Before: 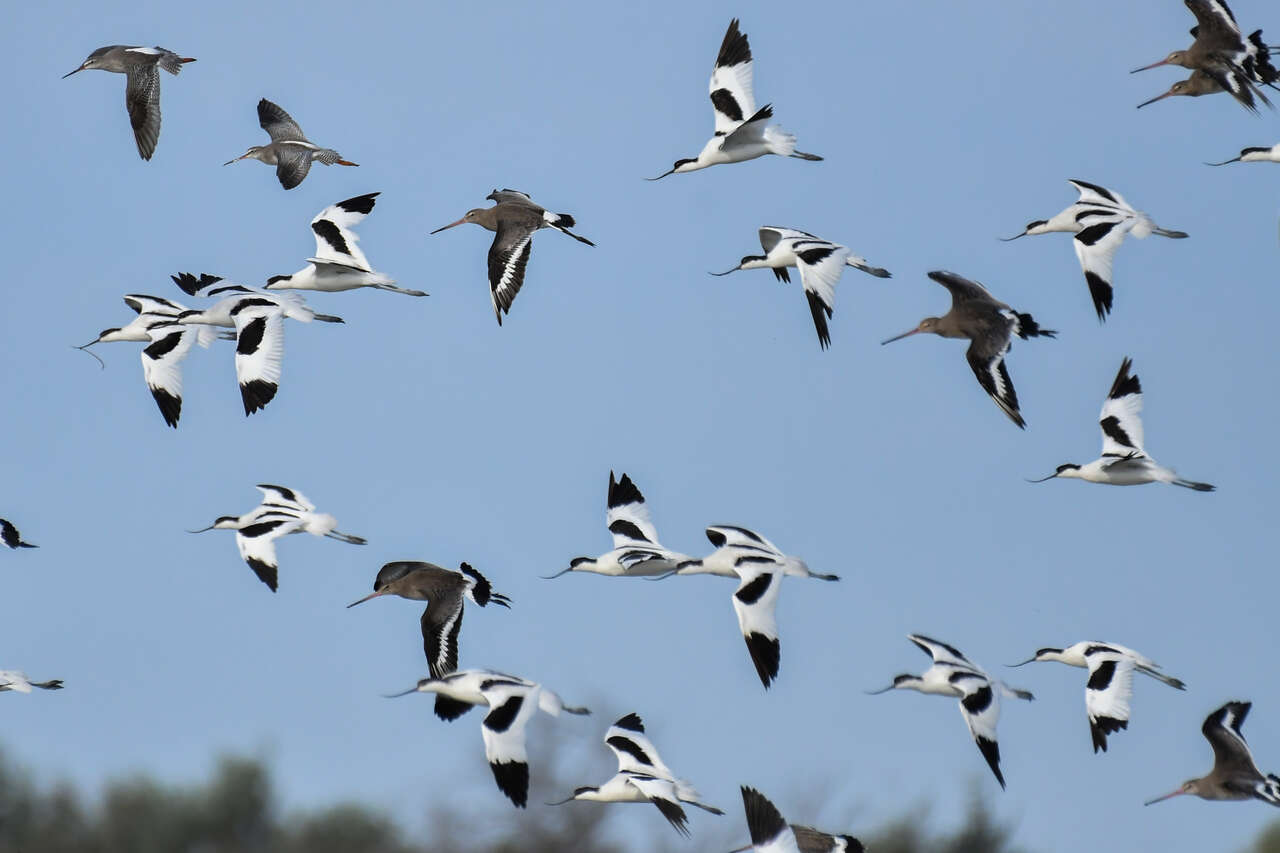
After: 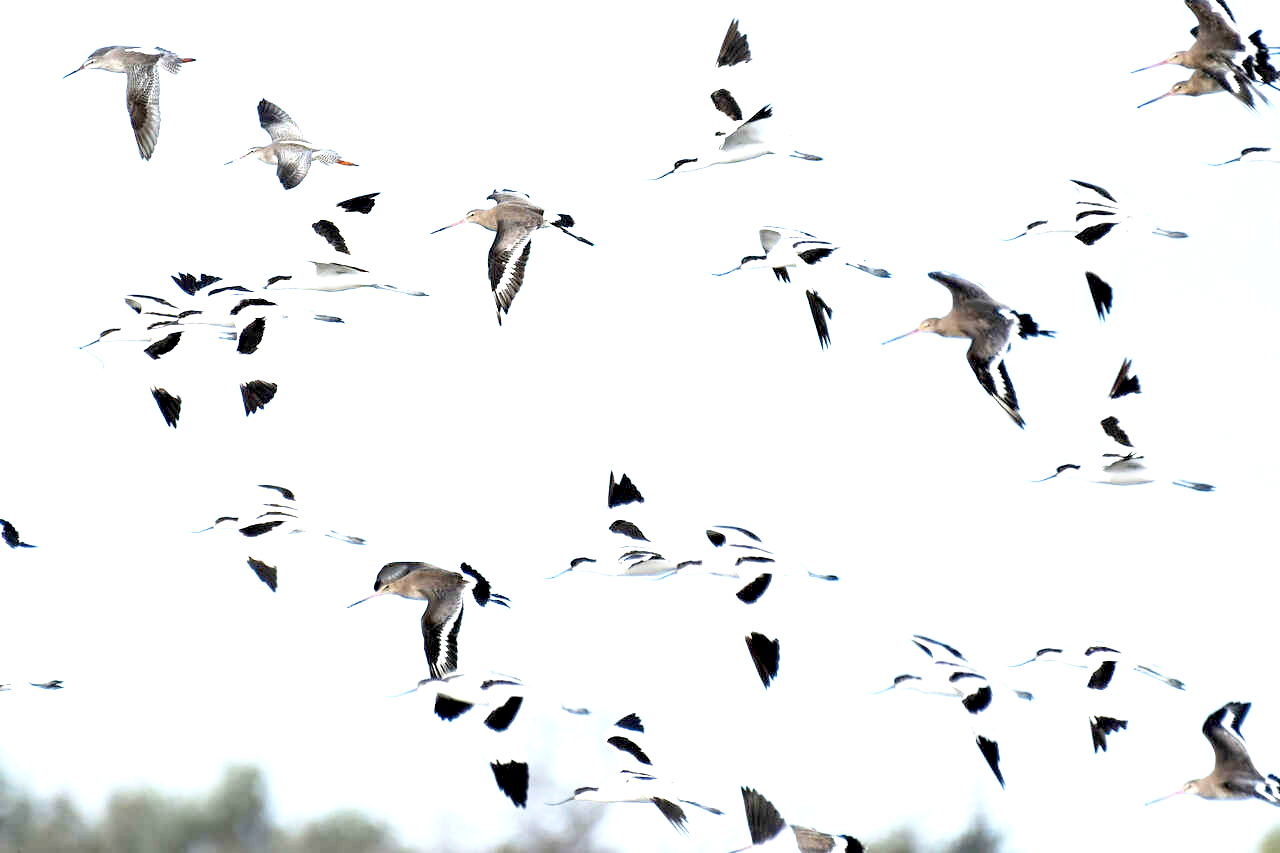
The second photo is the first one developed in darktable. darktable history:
base curve: curves: ch0 [(0, 0) (0.666, 0.806) (1, 1)], preserve colors none
exposure: black level correction 0.006, exposure 2.063 EV, compensate exposure bias true, compensate highlight preservation false
